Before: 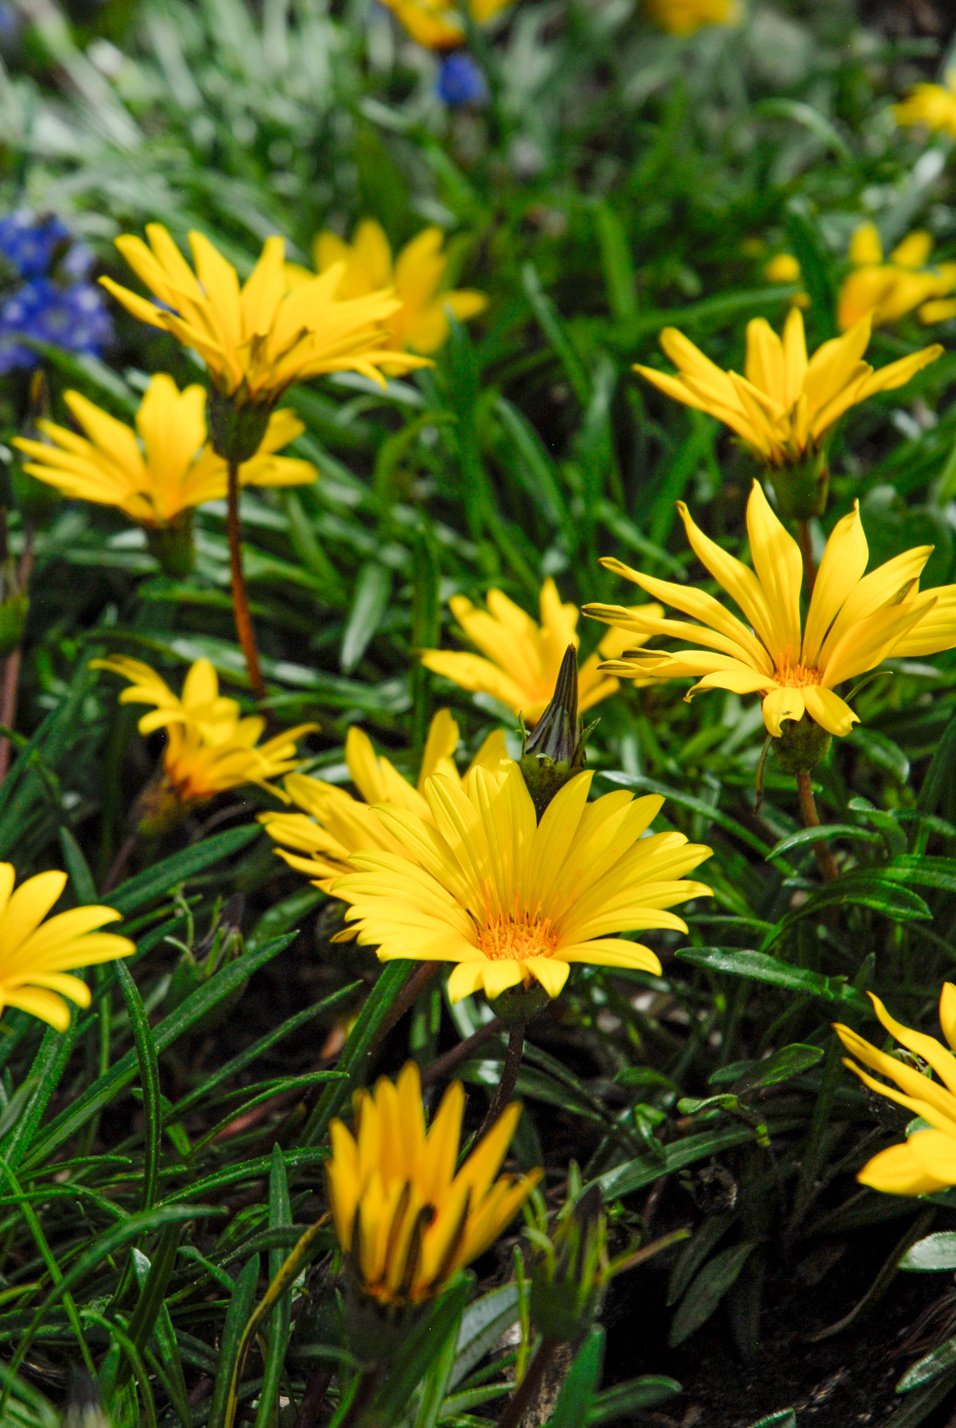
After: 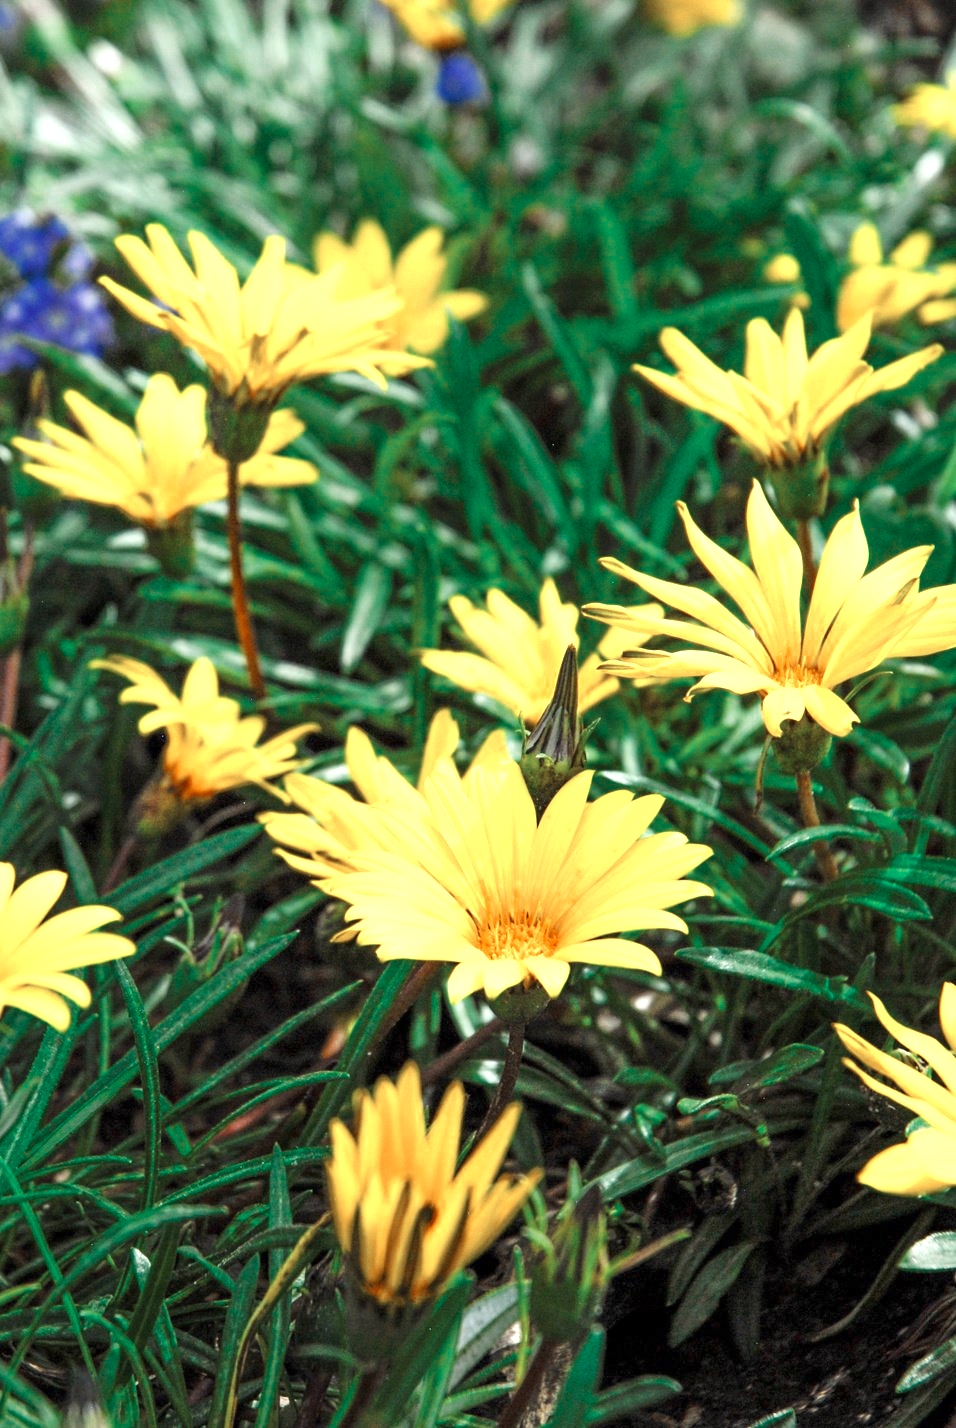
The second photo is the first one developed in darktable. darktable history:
color zones: curves: ch0 [(0, 0.5) (0.125, 0.4) (0.25, 0.5) (0.375, 0.4) (0.5, 0.4) (0.625, 0.35) (0.75, 0.35) (0.875, 0.5)]; ch1 [(0, 0.35) (0.125, 0.45) (0.25, 0.35) (0.375, 0.35) (0.5, 0.35) (0.625, 0.35) (0.75, 0.45) (0.875, 0.35)]; ch2 [(0, 0.6) (0.125, 0.5) (0.25, 0.5) (0.375, 0.6) (0.5, 0.6) (0.625, 0.5) (0.75, 0.5) (0.875, 0.5)]
exposure: exposure 1.136 EV, compensate highlight preservation false
